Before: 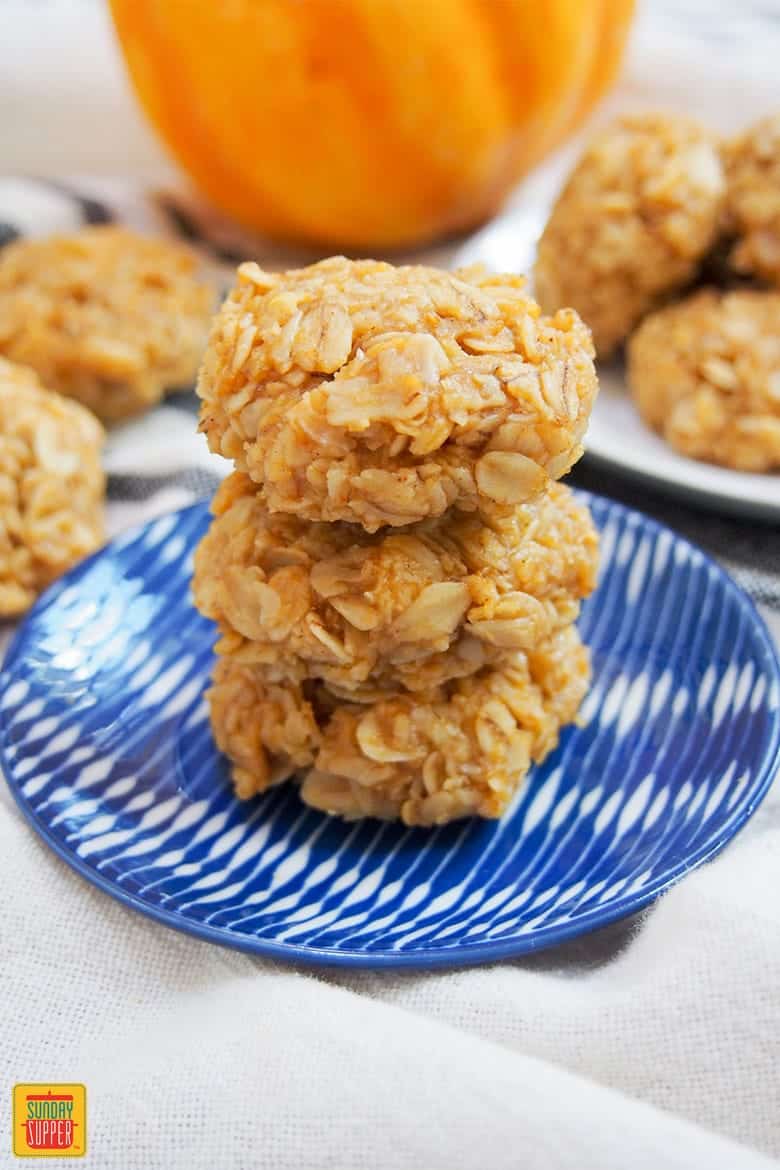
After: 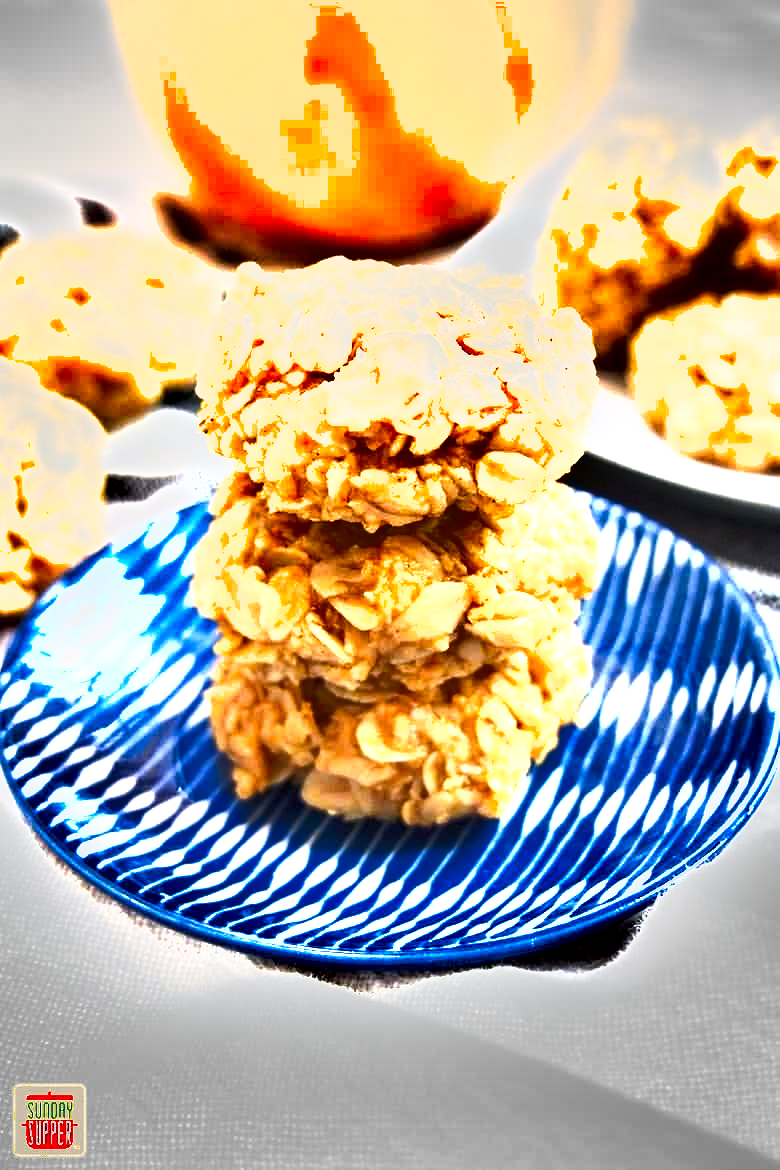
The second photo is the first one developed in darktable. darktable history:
exposure: black level correction 0, exposure 1.665 EV, compensate highlight preservation false
shadows and highlights: shadows 40.15, highlights -54.74, highlights color adjustment 41.17%, low approximation 0.01, soften with gaussian
